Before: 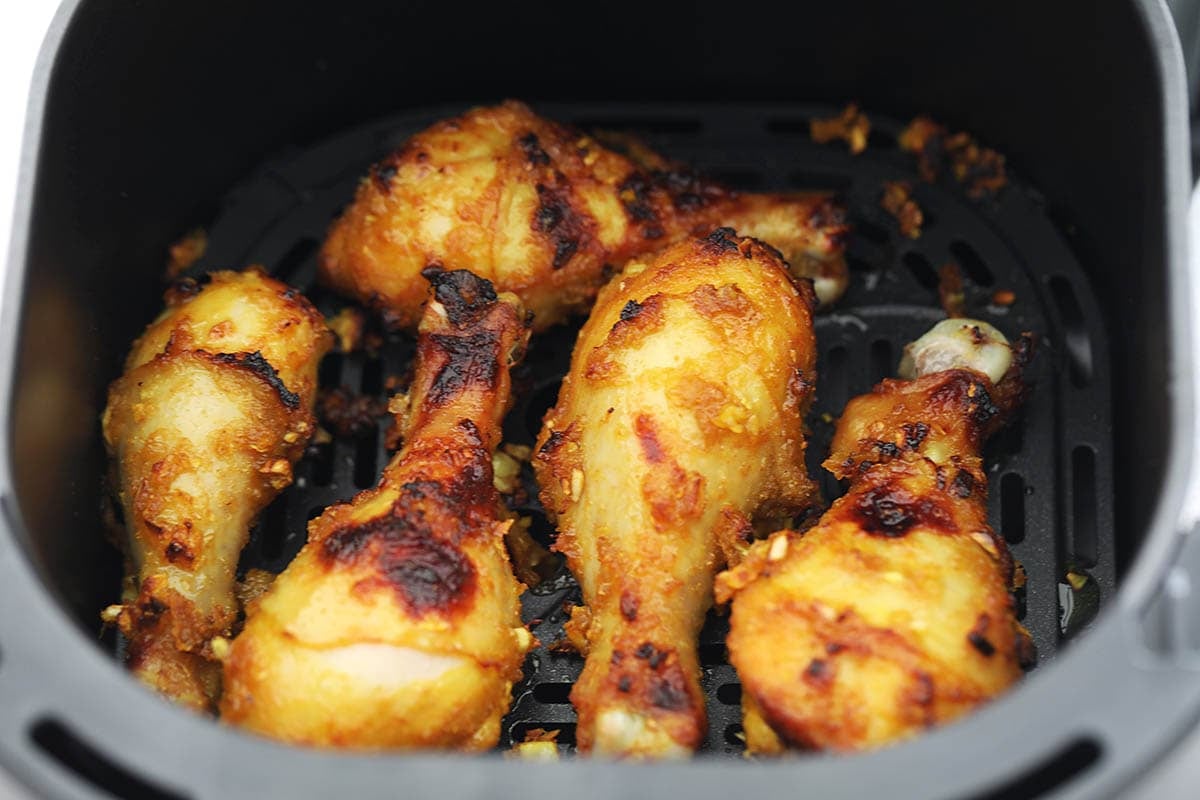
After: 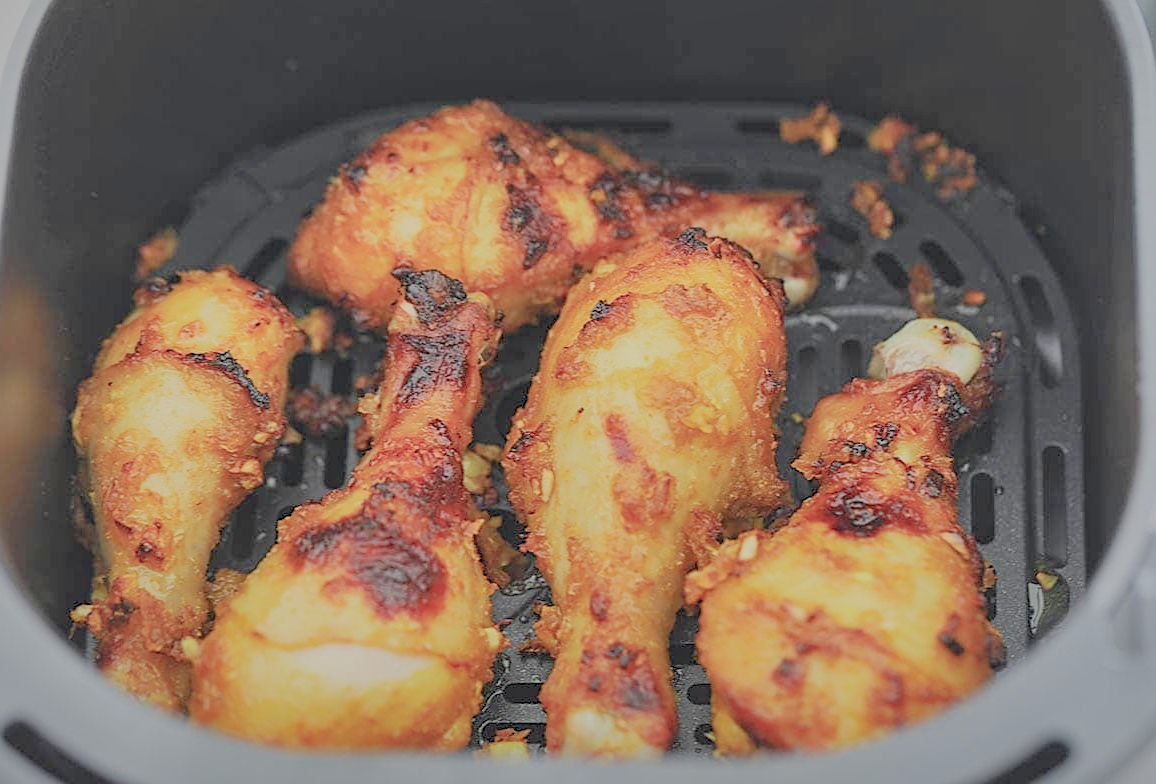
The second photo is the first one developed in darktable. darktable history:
crop and rotate: left 2.566%, right 1.073%, bottom 1.929%
tone equalizer: on, module defaults
local contrast: detail 130%
exposure: black level correction 0, exposure 1.911 EV, compensate exposure bias true, compensate highlight preservation false
shadows and highlights: shadows 25.4, highlights -70.24, highlights color adjustment 46.21%
sharpen: on, module defaults
filmic rgb: black relative exposure -15.87 EV, white relative exposure 7.97 EV, threshold 3.04 EV, hardness 4.1, latitude 49.01%, contrast 0.516, enable highlight reconstruction true
